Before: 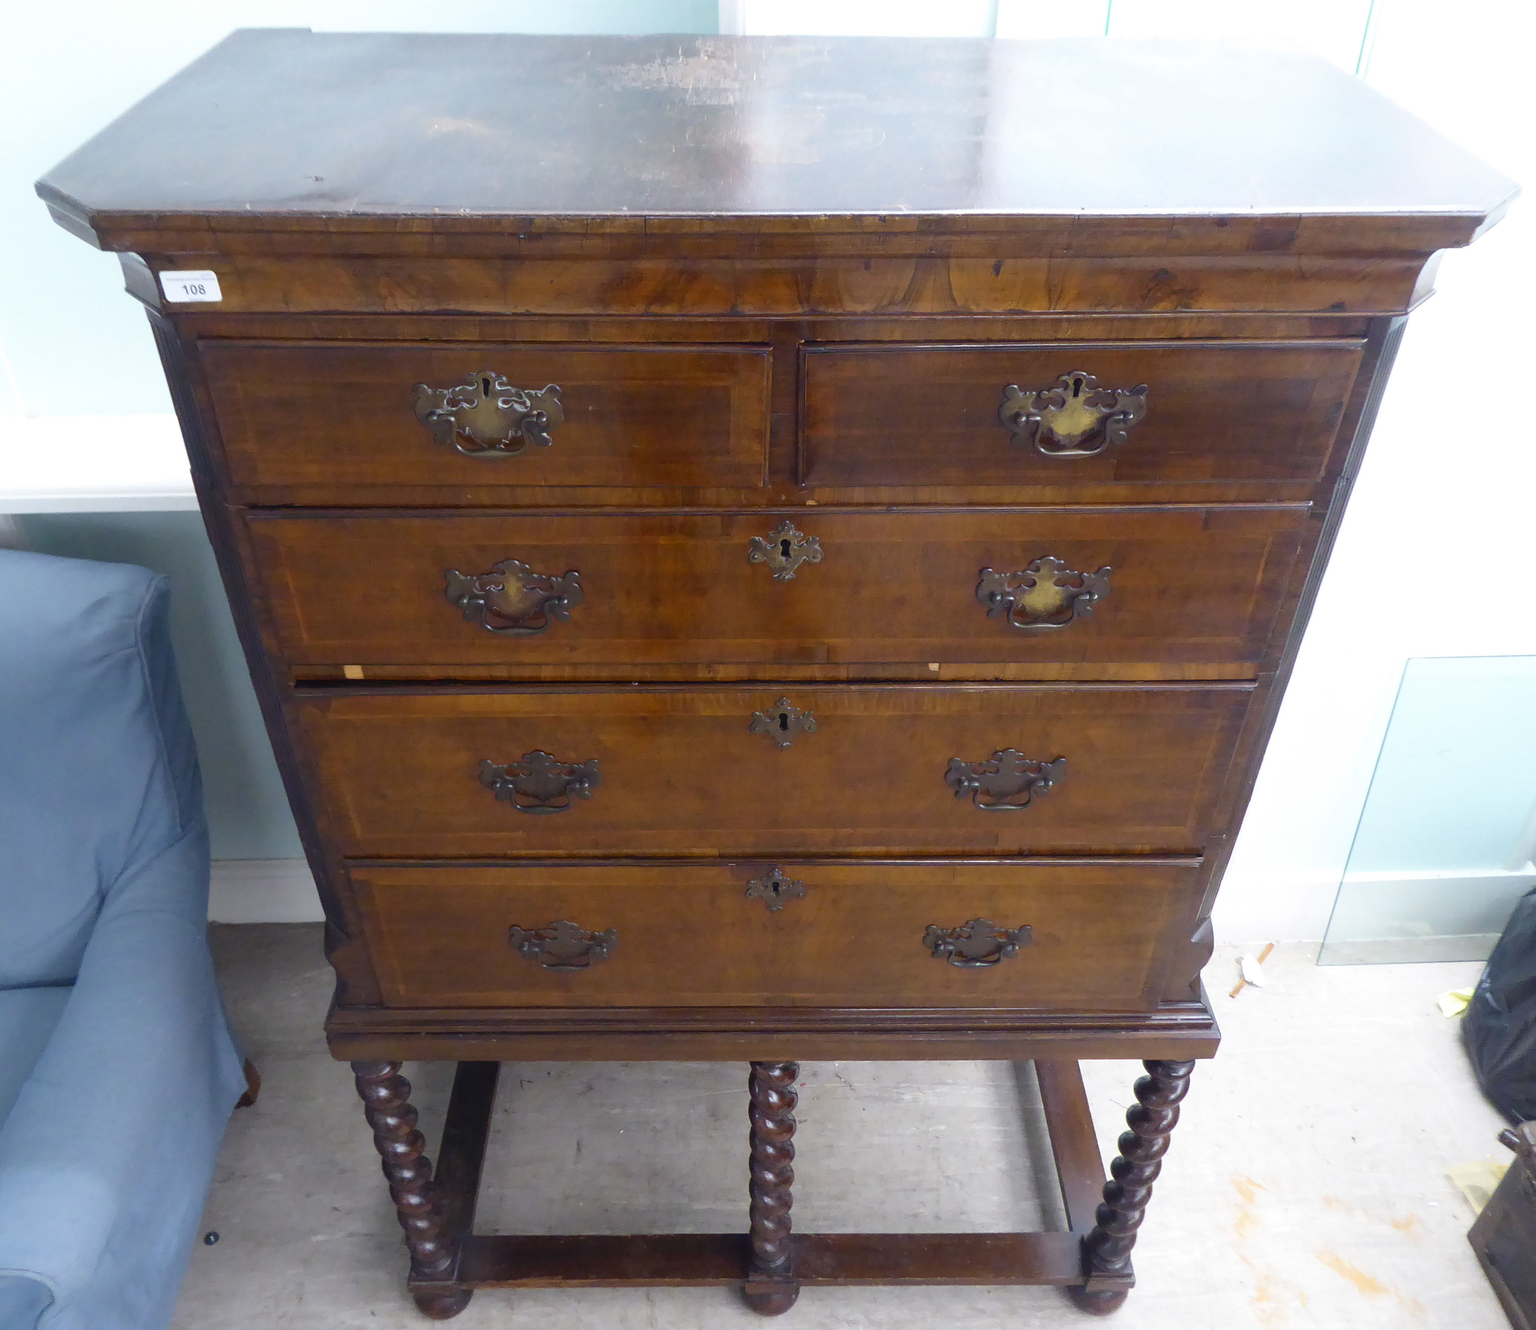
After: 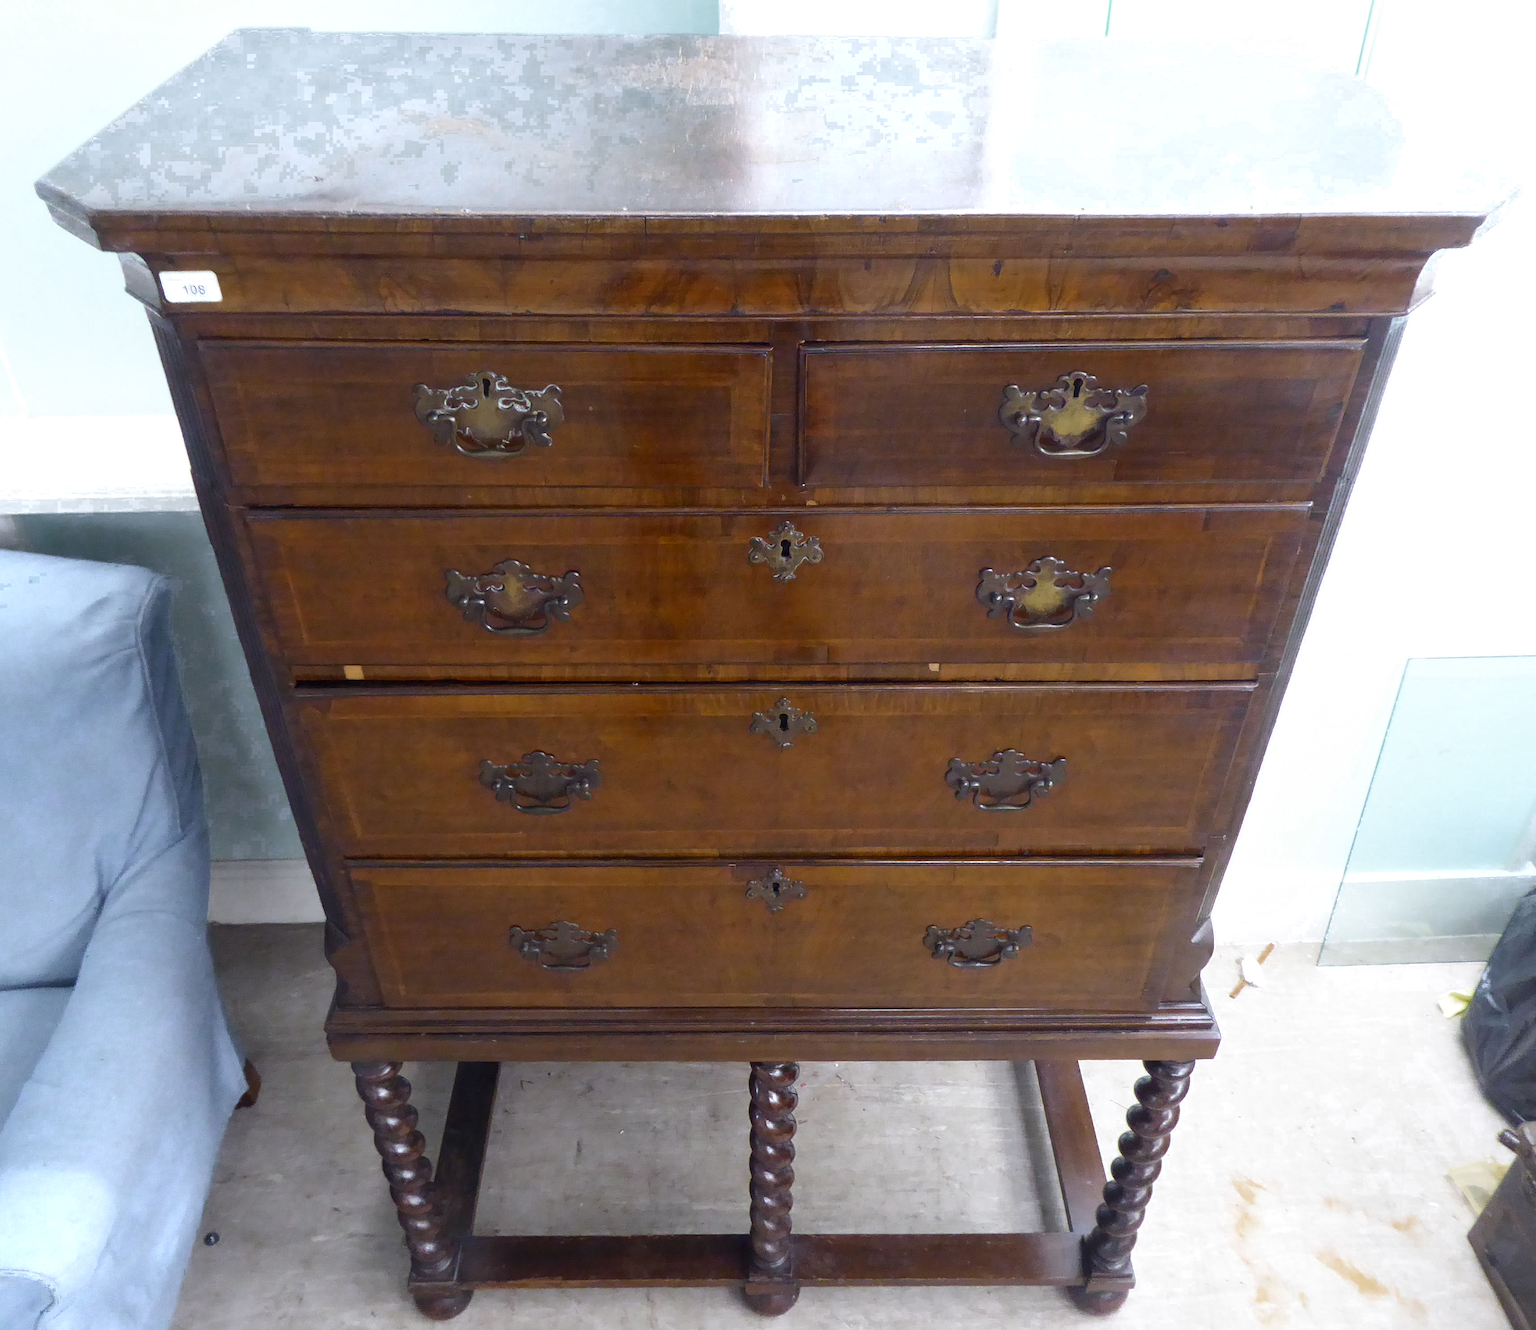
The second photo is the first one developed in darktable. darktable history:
local contrast: mode bilateral grid, contrast 21, coarseness 51, detail 119%, midtone range 0.2
color zones: curves: ch0 [(0.203, 0.433) (0.607, 0.517) (0.697, 0.696) (0.705, 0.897)]
